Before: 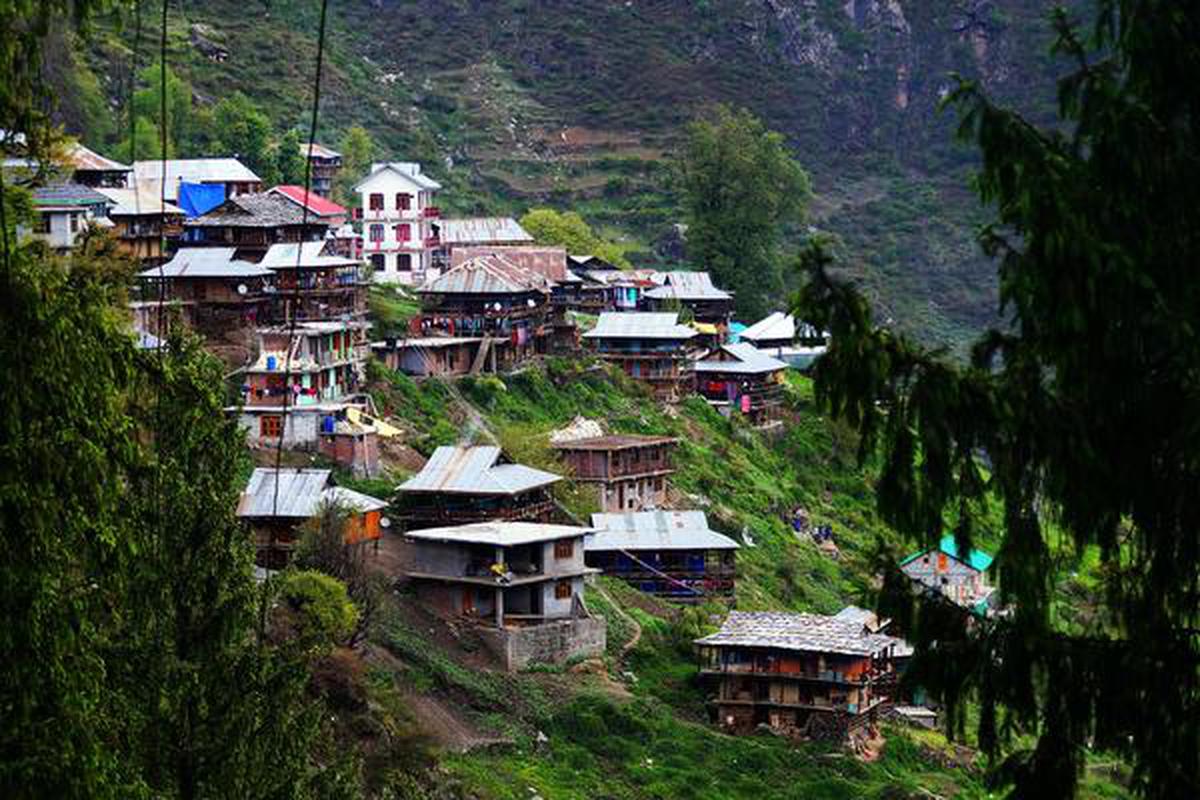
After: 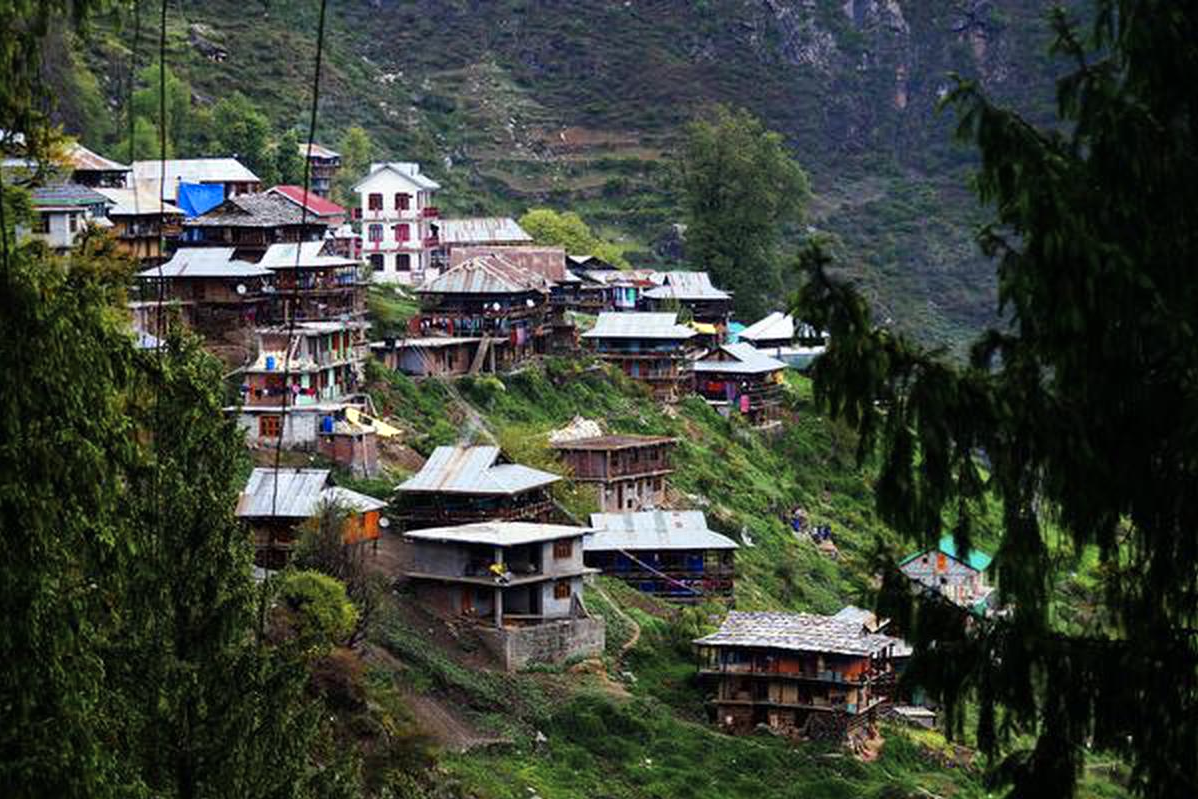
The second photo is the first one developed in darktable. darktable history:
crop: left 0.152%
color zones: curves: ch0 [(0.004, 0.306) (0.107, 0.448) (0.252, 0.656) (0.41, 0.398) (0.595, 0.515) (0.768, 0.628)]; ch1 [(0.07, 0.323) (0.151, 0.452) (0.252, 0.608) (0.346, 0.221) (0.463, 0.189) (0.61, 0.368) (0.735, 0.395) (0.921, 0.412)]; ch2 [(0, 0.476) (0.132, 0.512) (0.243, 0.512) (0.397, 0.48) (0.522, 0.376) (0.634, 0.536) (0.761, 0.46)], mix -61.22%
